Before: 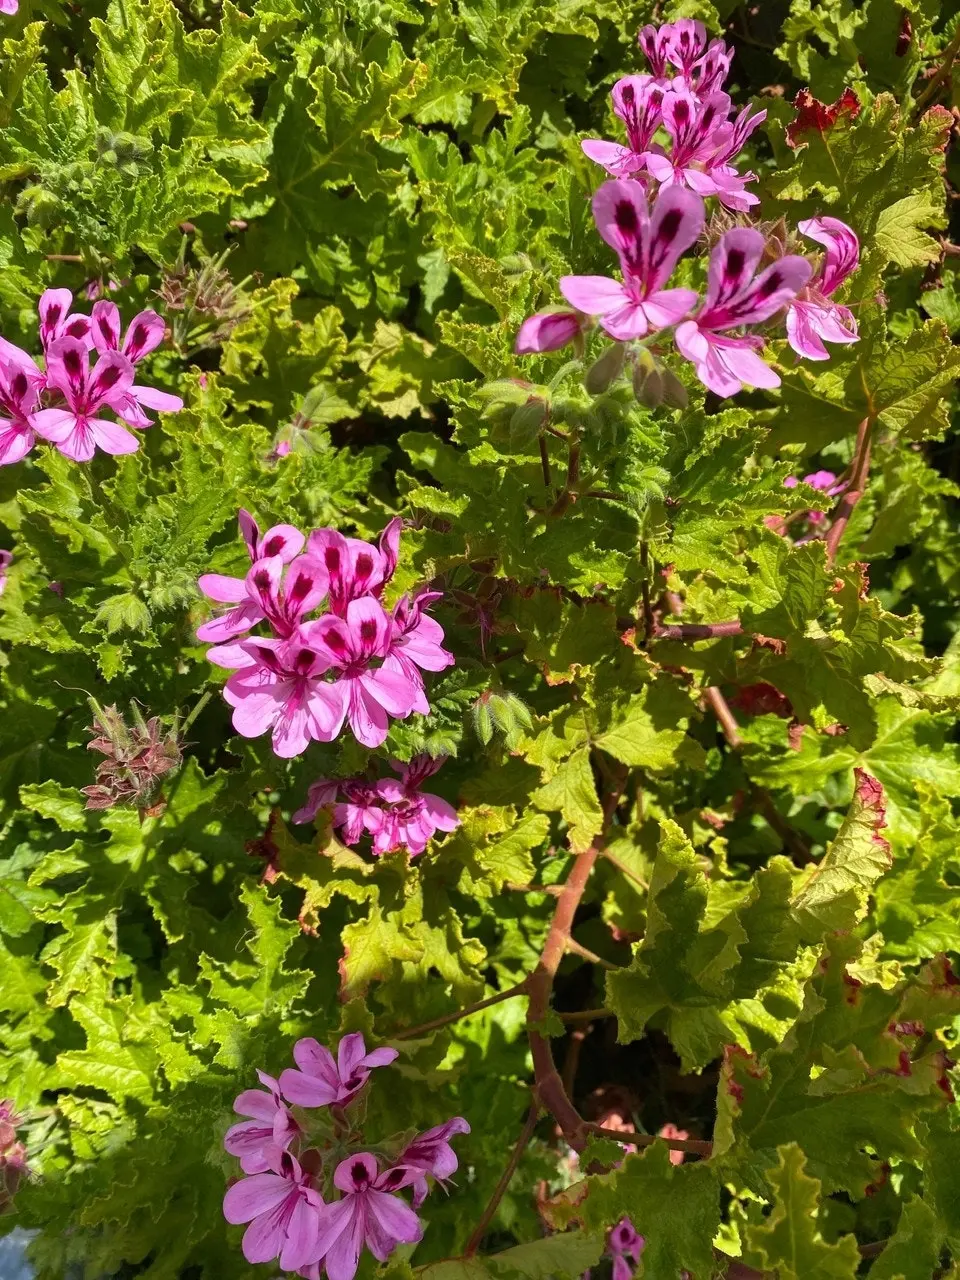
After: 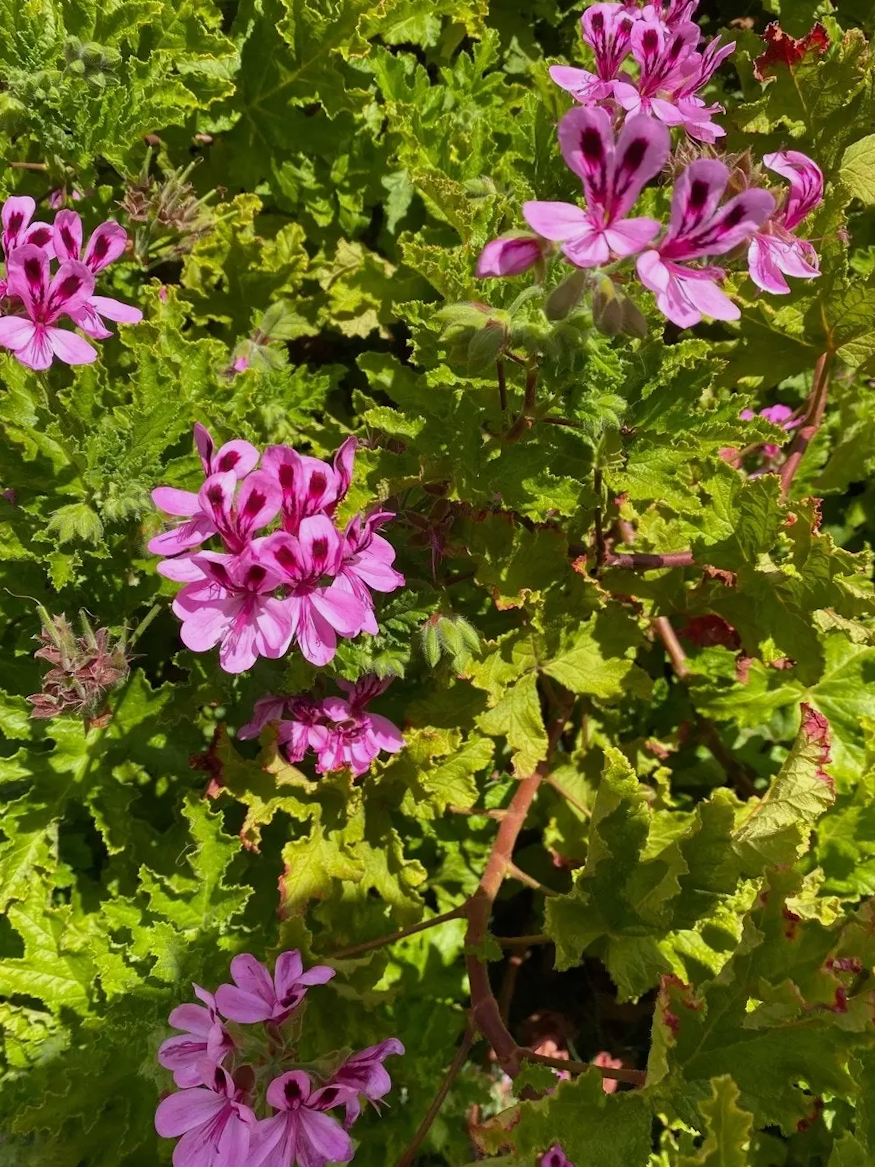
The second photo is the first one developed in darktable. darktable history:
exposure: exposure -0.242 EV, compensate highlight preservation false
crop and rotate: angle -1.96°, left 3.097%, top 4.154%, right 1.586%, bottom 0.529%
white balance: emerald 1
